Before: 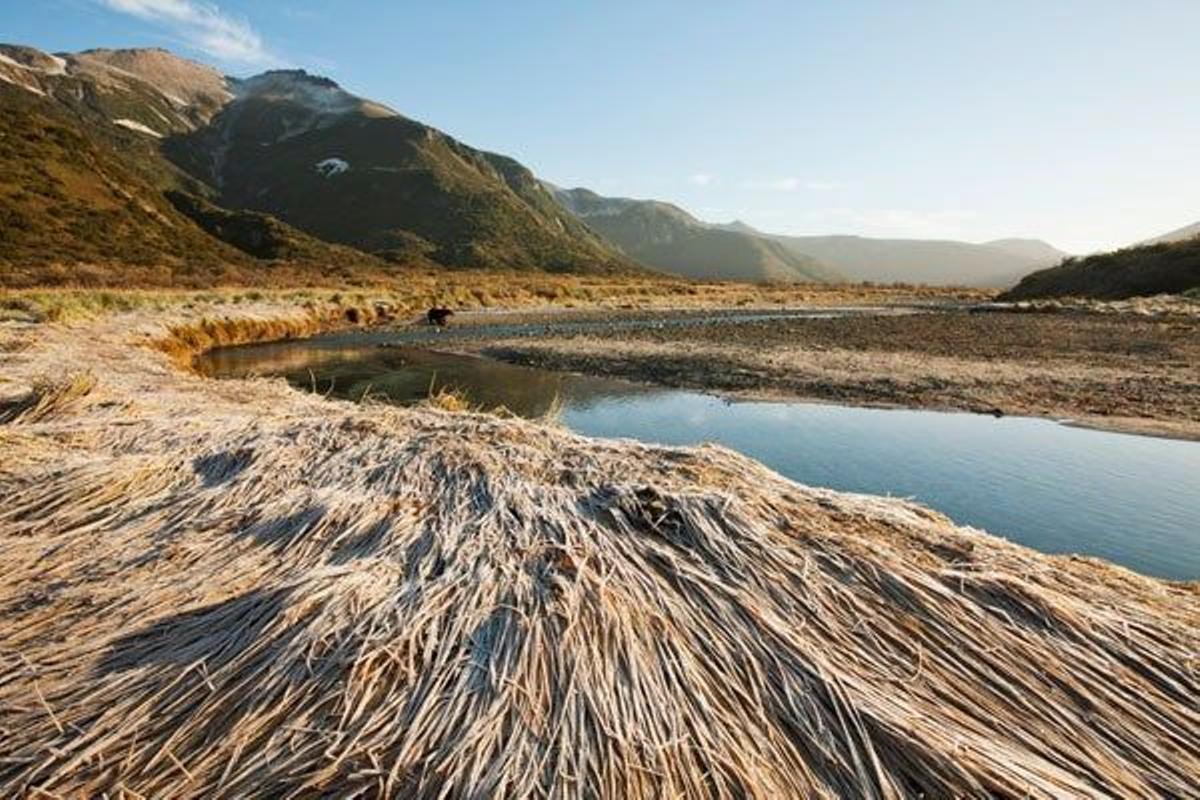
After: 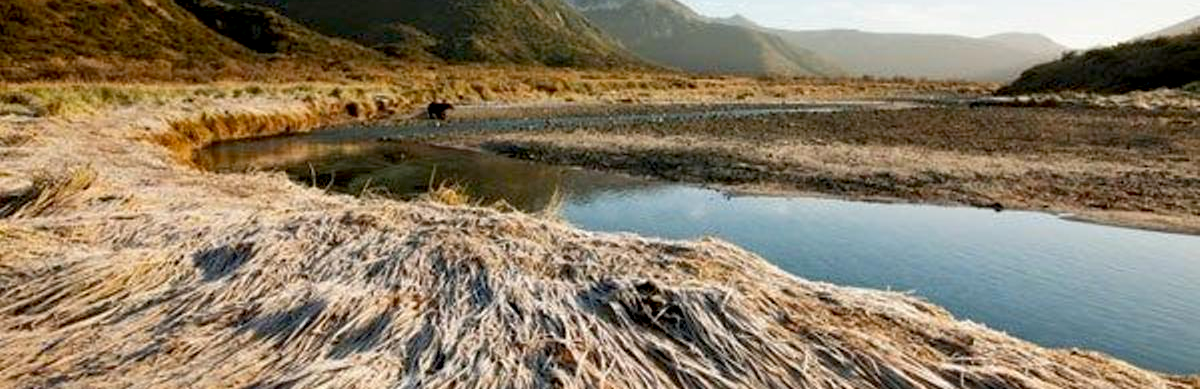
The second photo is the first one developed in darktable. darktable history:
exposure: black level correction 0.011, compensate highlight preservation false
crop and rotate: top 25.842%, bottom 25.476%
